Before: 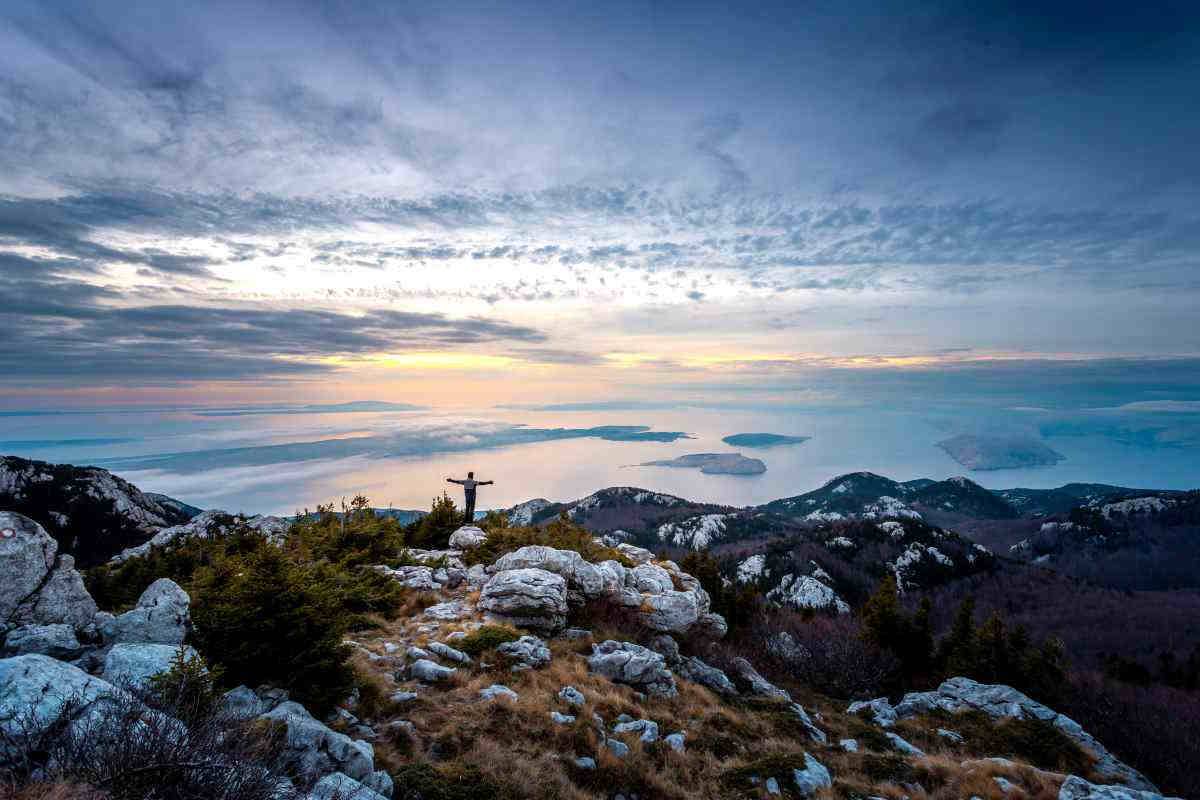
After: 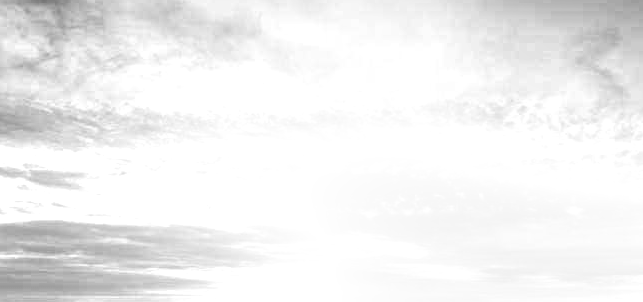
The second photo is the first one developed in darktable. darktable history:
crop: left 10.121%, top 10.631%, right 36.218%, bottom 51.526%
exposure: black level correction -0.005, exposure 1 EV, compensate highlight preservation false
local contrast: on, module defaults
monochrome: a 32, b 64, size 2.3, highlights 1
bloom: size 13.65%, threshold 98.39%, strength 4.82%
